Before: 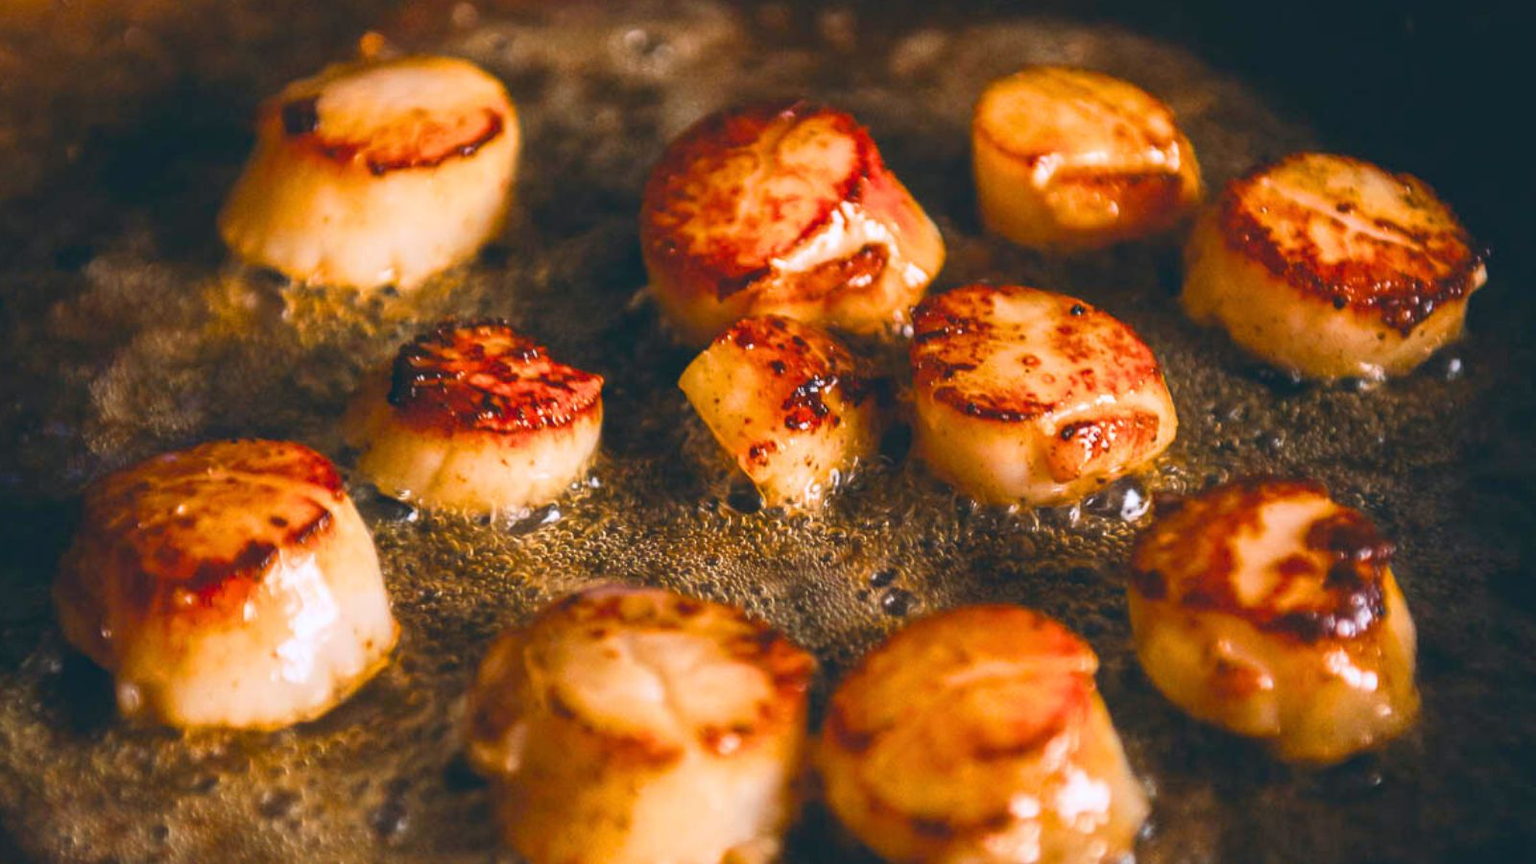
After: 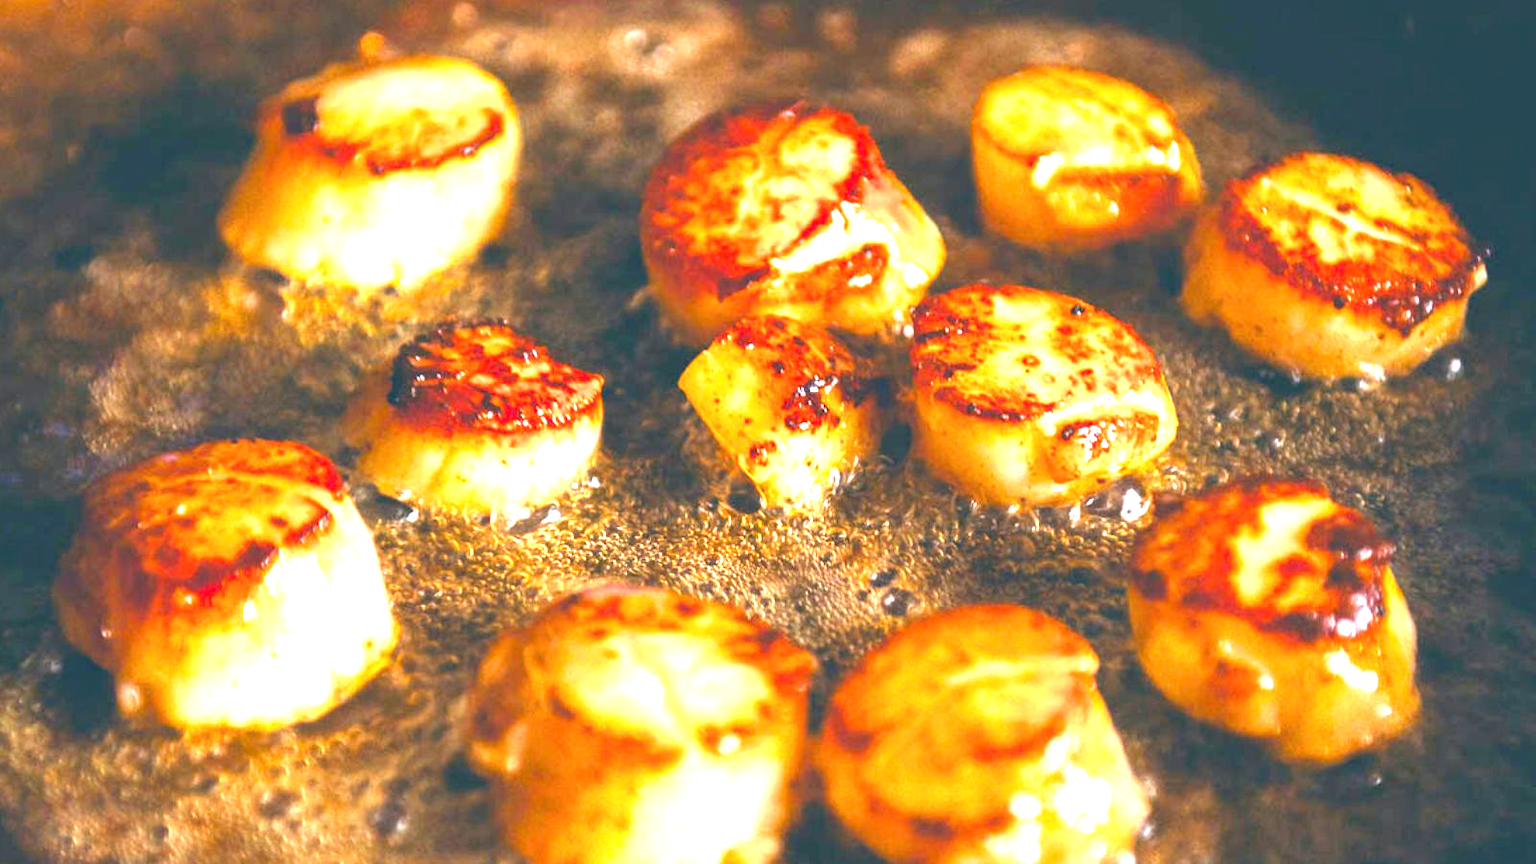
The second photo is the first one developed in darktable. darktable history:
exposure: black level correction 0, exposure 1.673 EV, compensate highlight preservation false
levels: levels [0.018, 0.493, 1]
